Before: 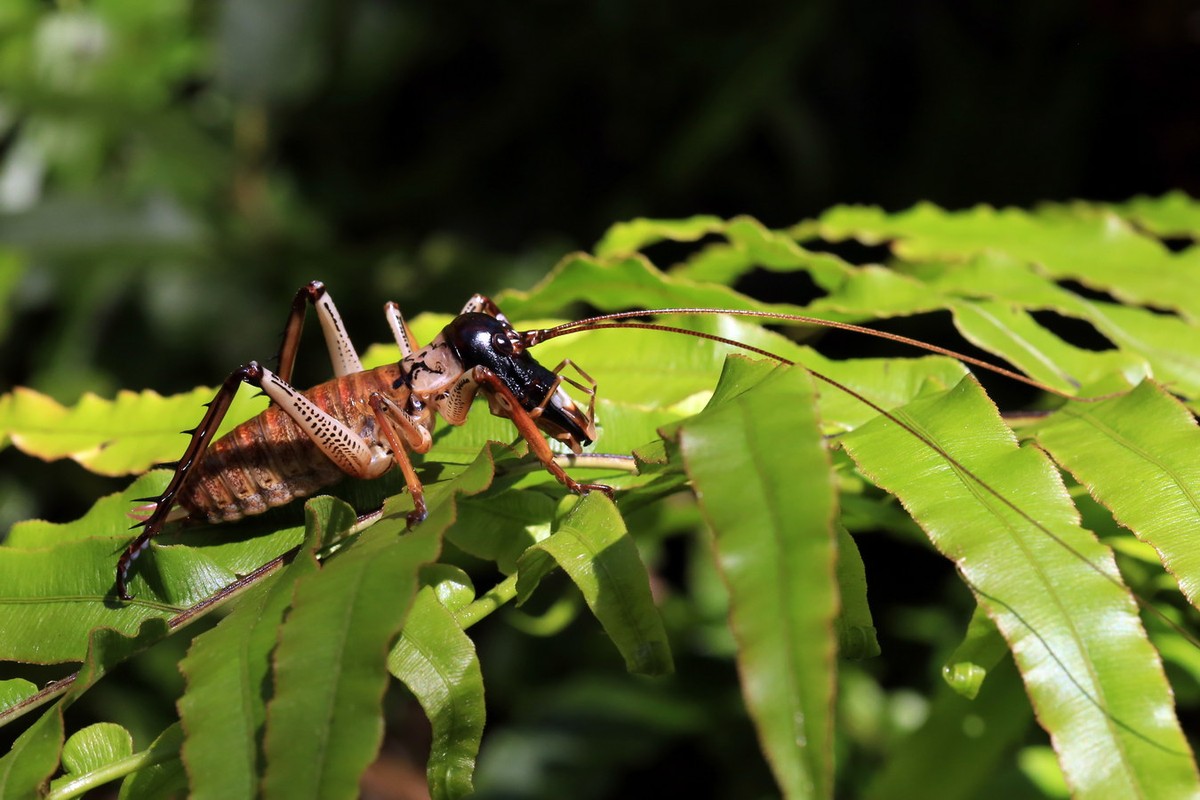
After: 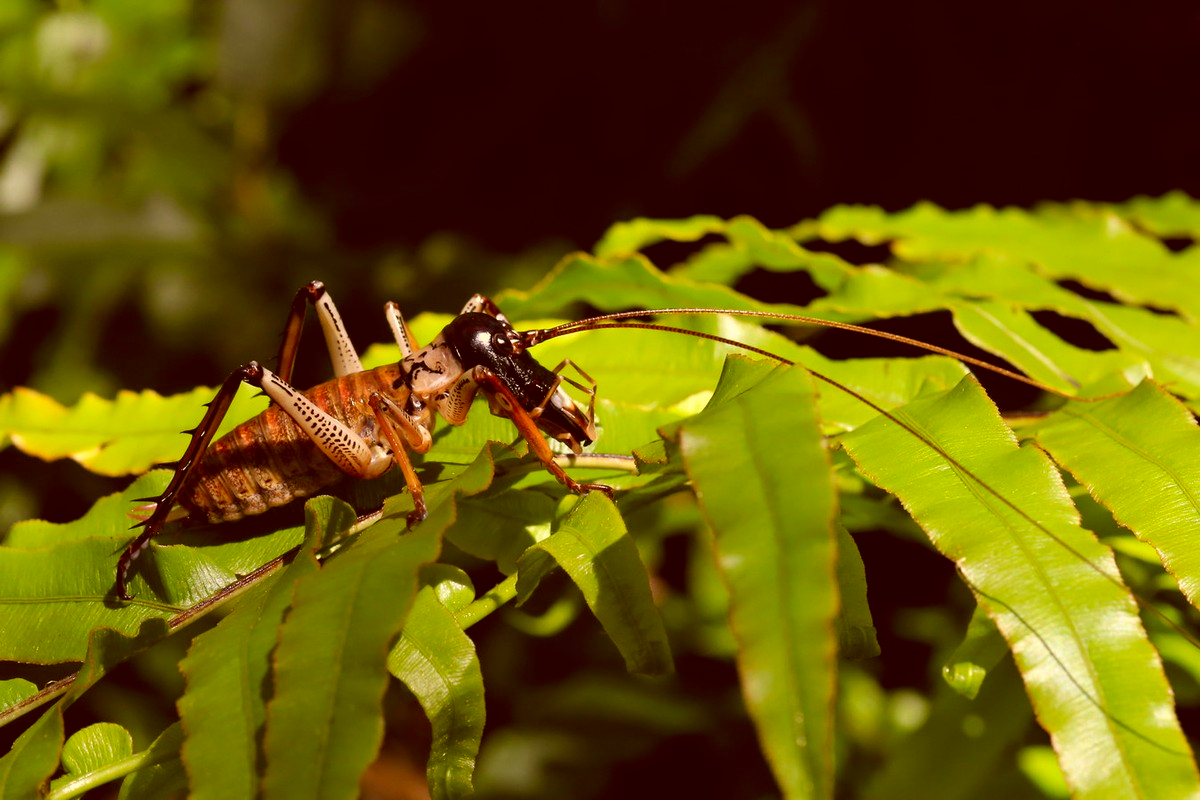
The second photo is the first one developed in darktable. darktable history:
tone equalizer: edges refinement/feathering 500, mask exposure compensation -1.57 EV, preserve details no
color correction: highlights a* 1.24, highlights b* 23.6, shadows a* 15.31, shadows b* 24.55
